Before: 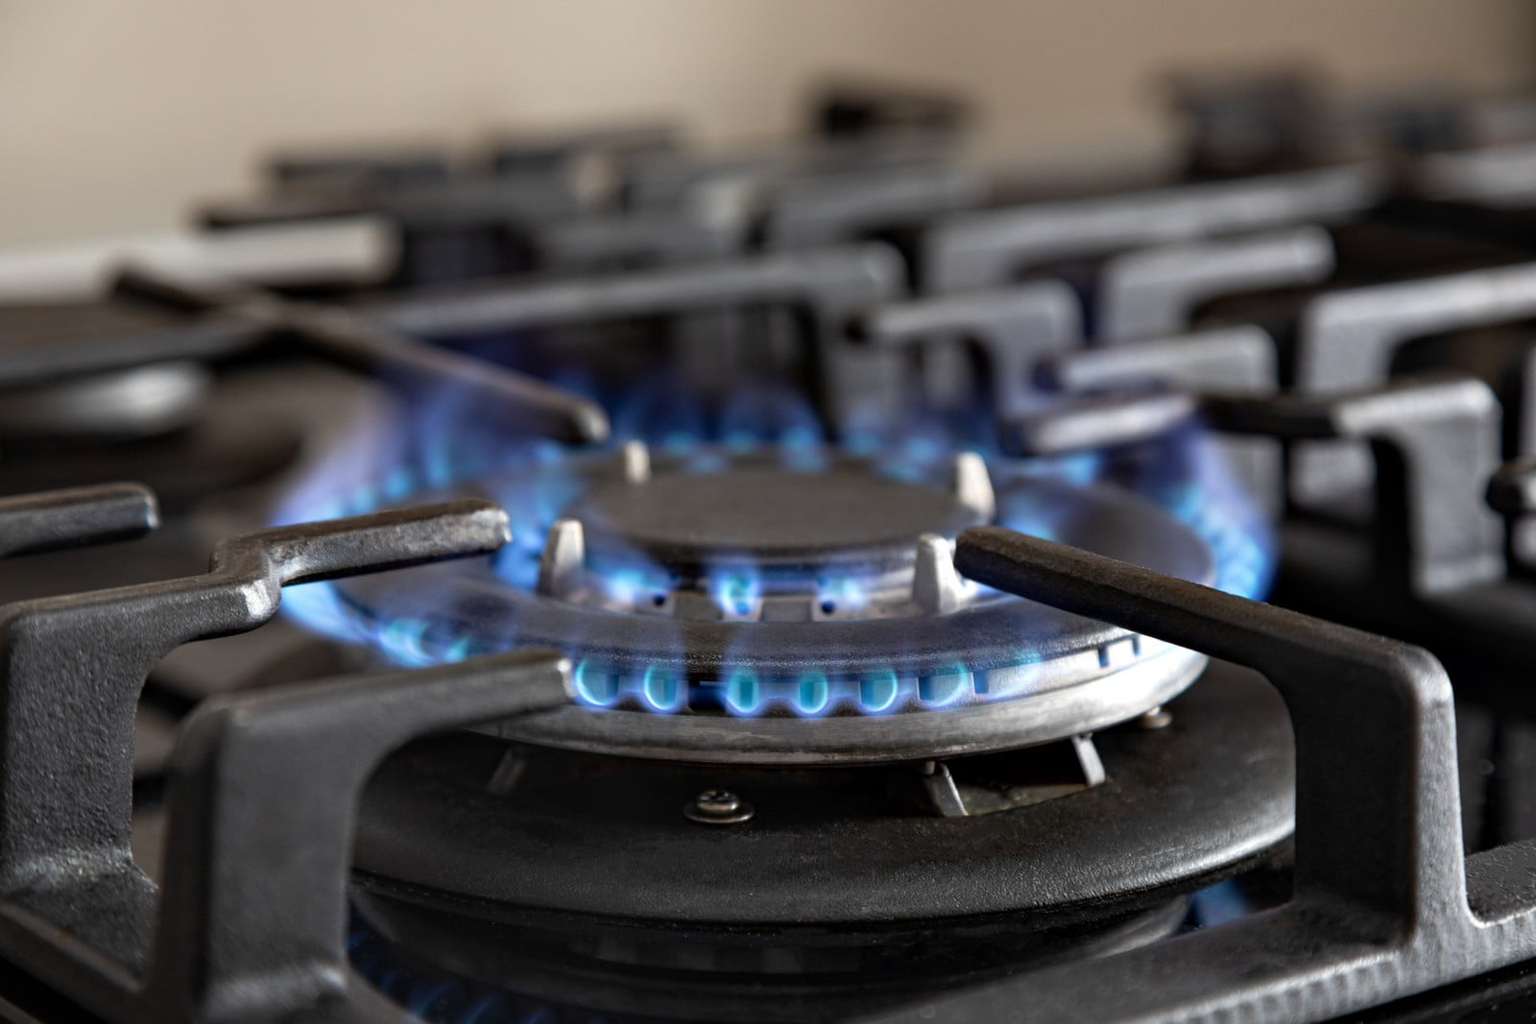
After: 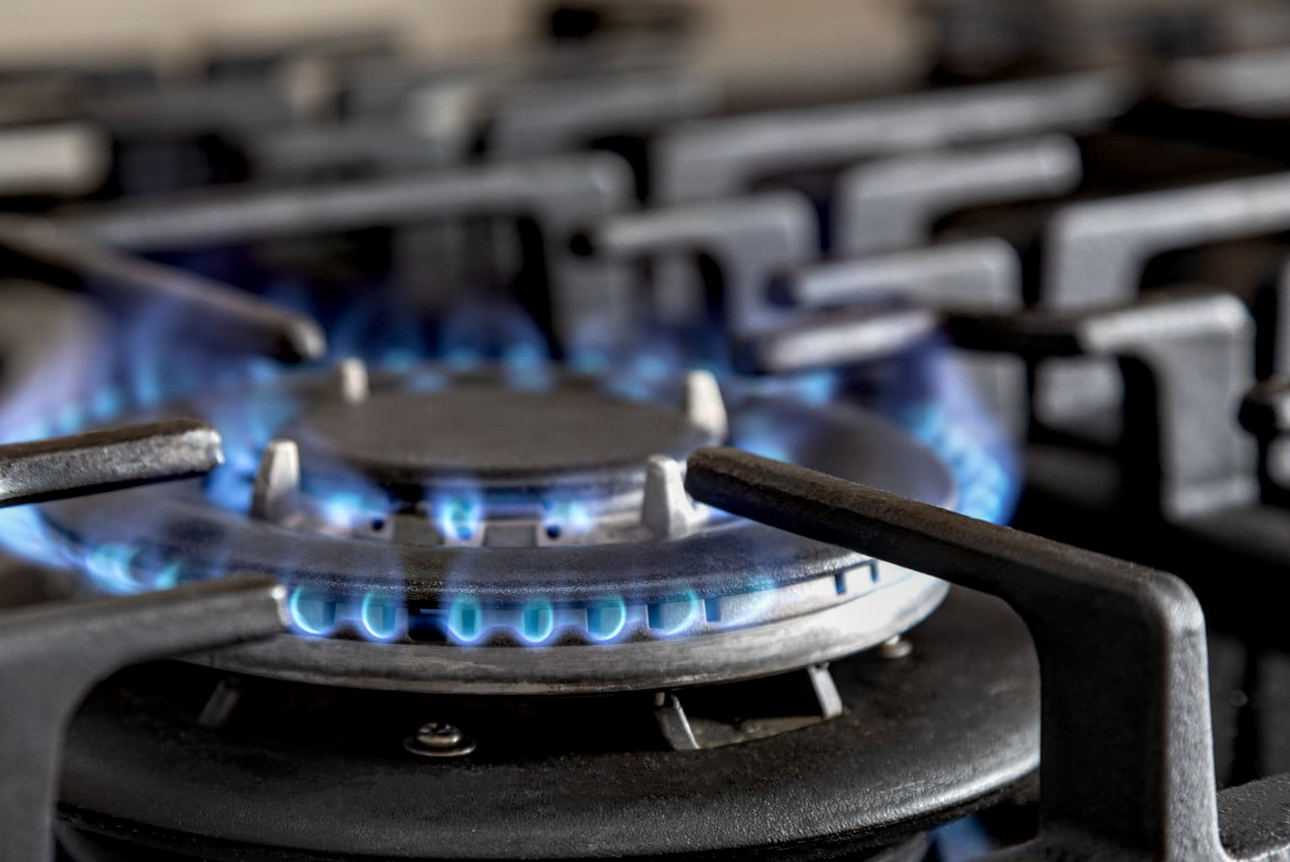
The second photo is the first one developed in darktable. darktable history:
crop: left 19.338%, top 9.494%, right 0%, bottom 9.642%
exposure: black level correction 0.002, exposure -0.102 EV, compensate highlight preservation false
local contrast: on, module defaults
